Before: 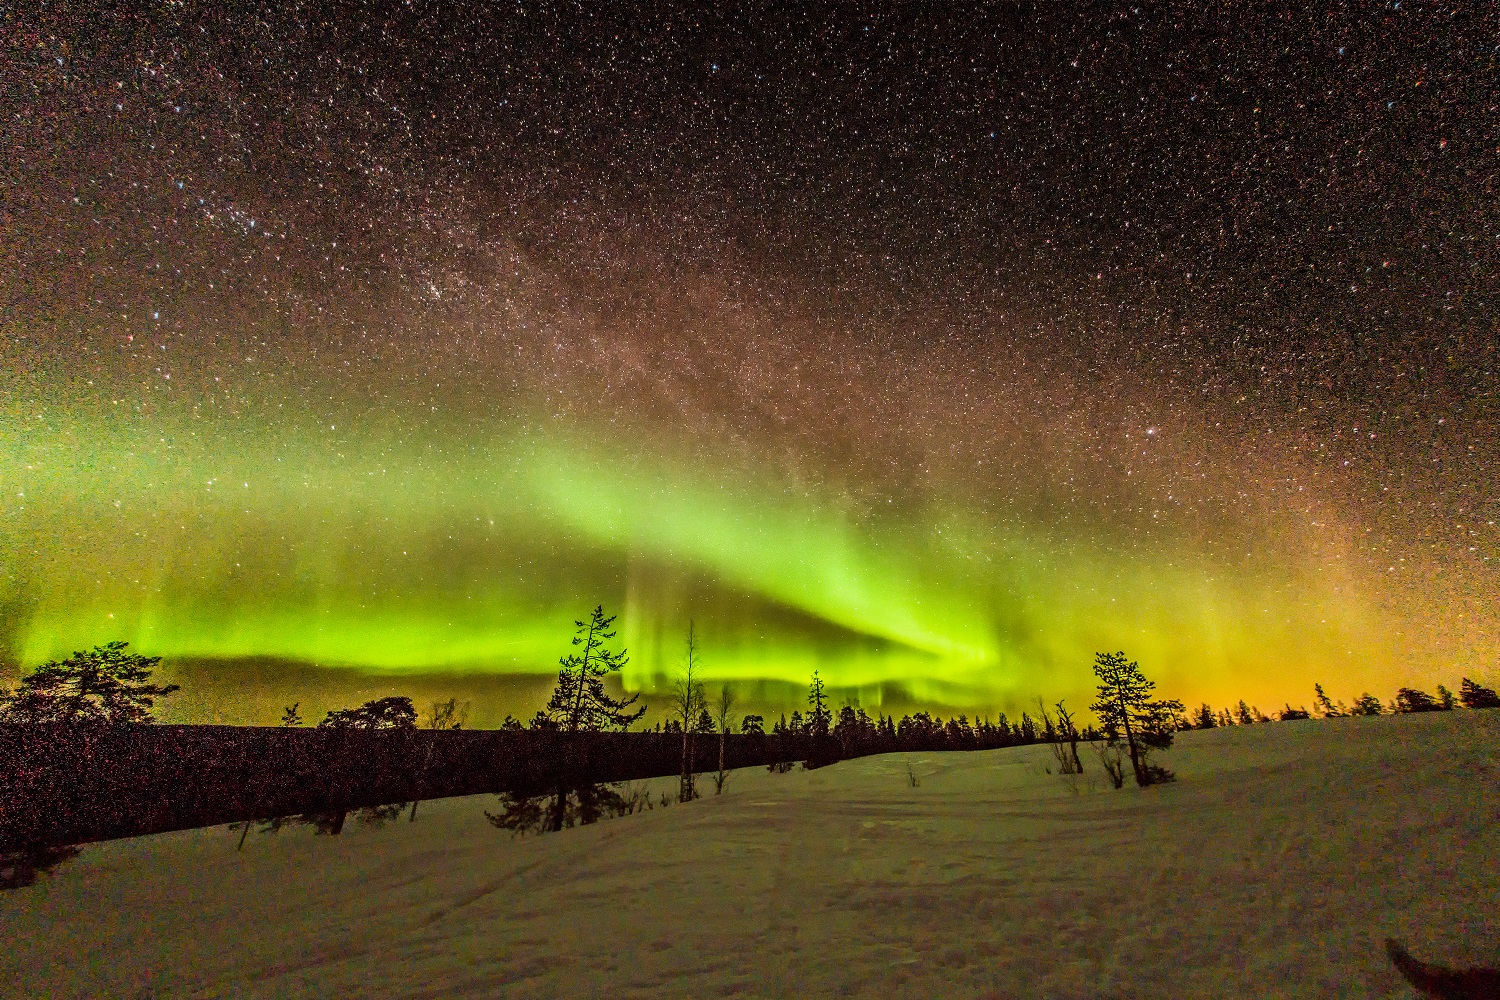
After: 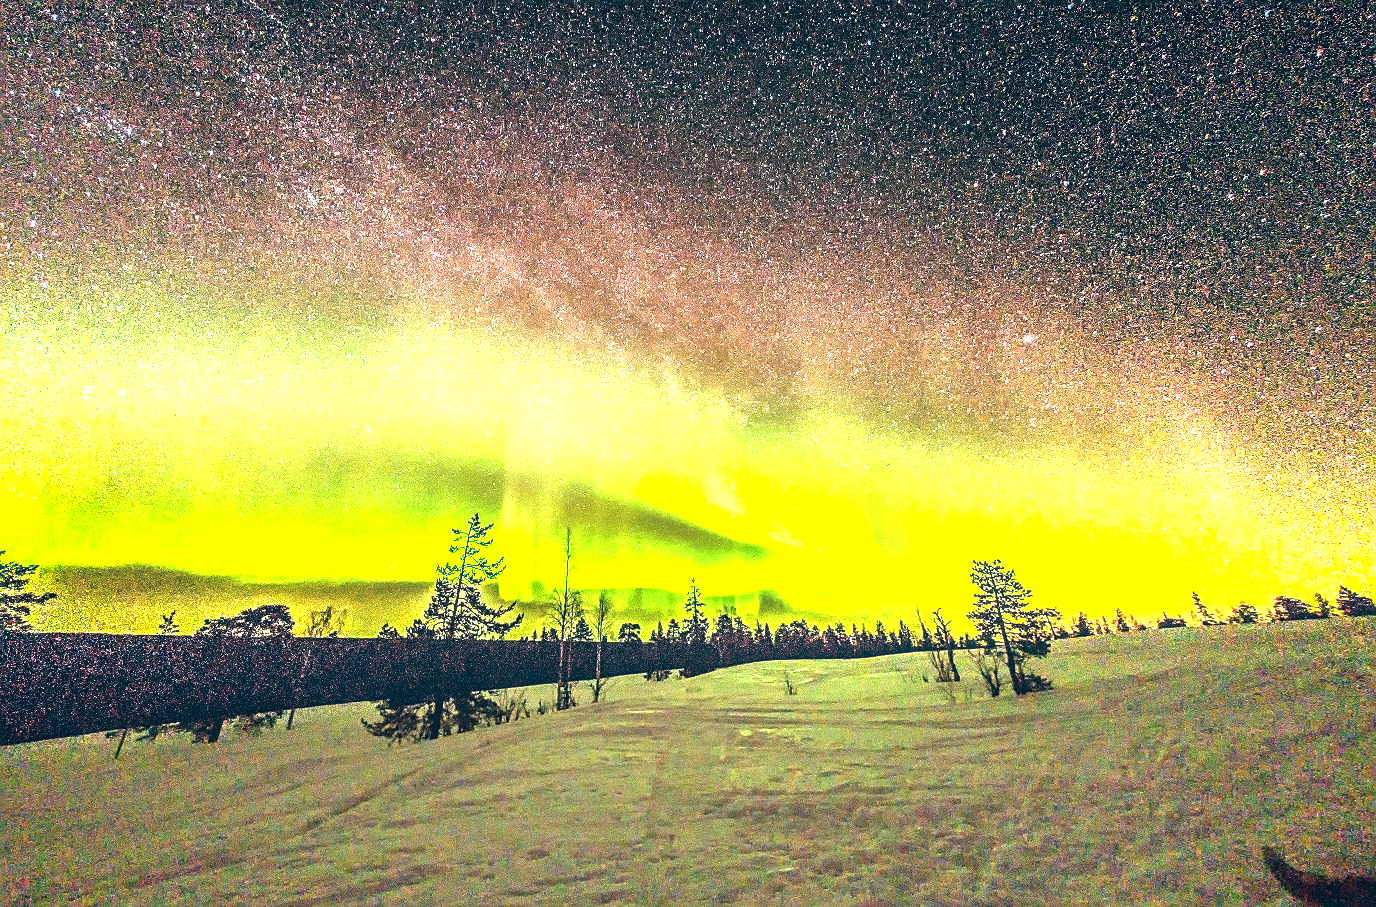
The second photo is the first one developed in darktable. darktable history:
color balance: lift [1.016, 0.983, 1, 1.017], gamma [0.958, 1, 1, 1], gain [0.981, 1.007, 0.993, 1.002], input saturation 118.26%, contrast 13.43%, contrast fulcrum 21.62%, output saturation 82.76%
vignetting: brightness -0.233, saturation 0.141
crop and rotate: left 8.262%, top 9.226%
sharpen: on, module defaults
white balance: red 0.931, blue 1.11
exposure: black level correction 0.001, exposure 2 EV, compensate highlight preservation false
local contrast: on, module defaults
